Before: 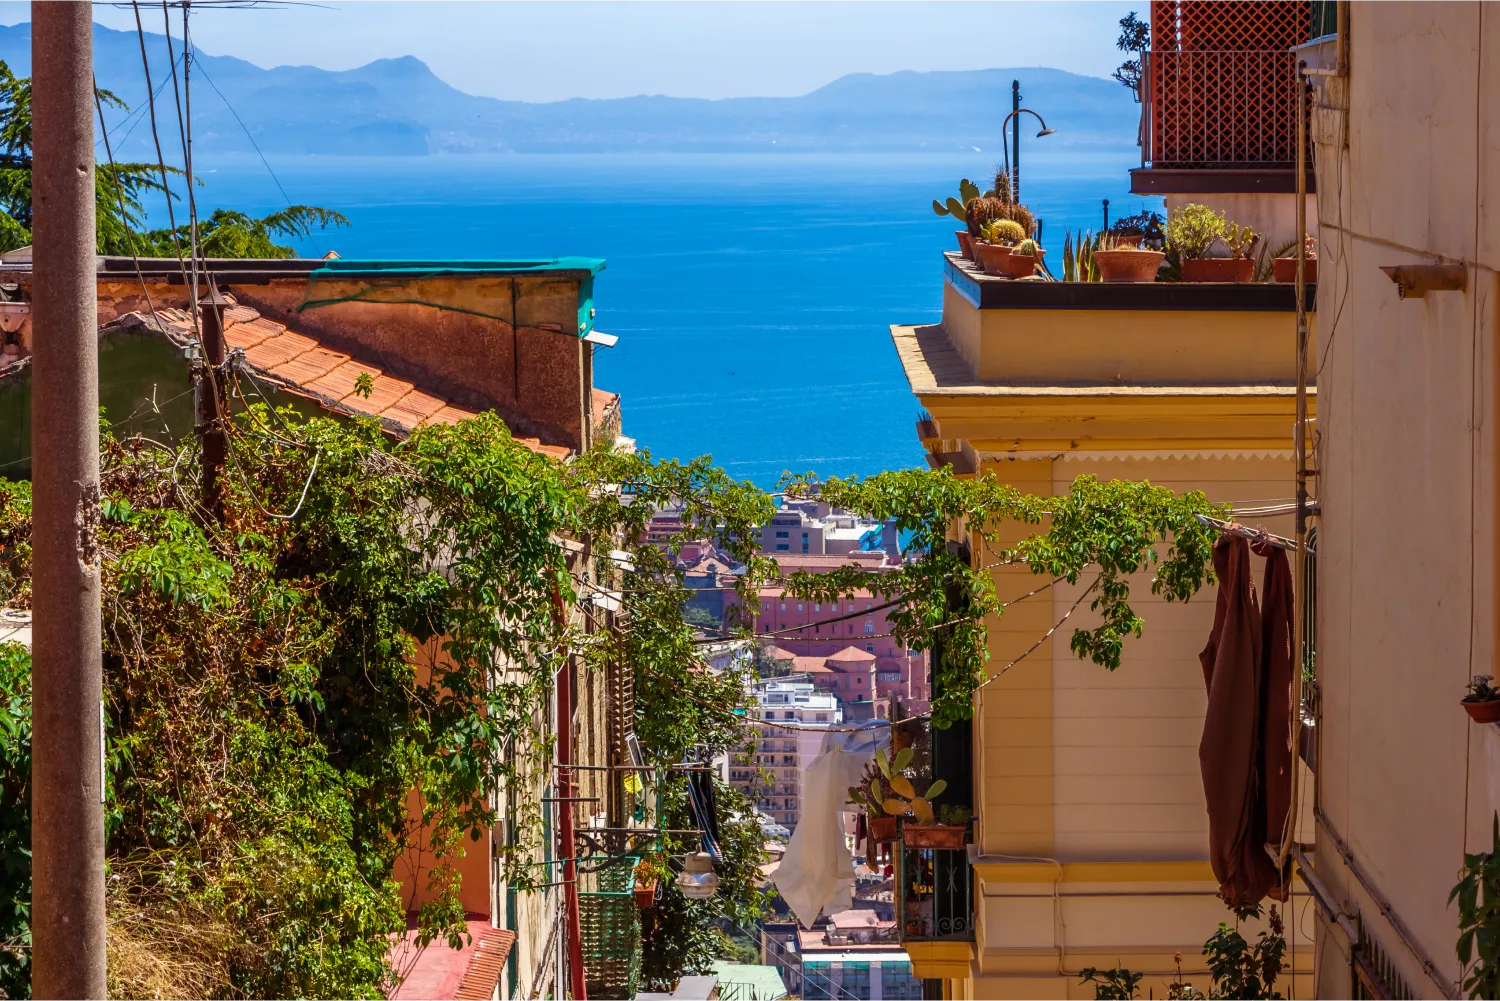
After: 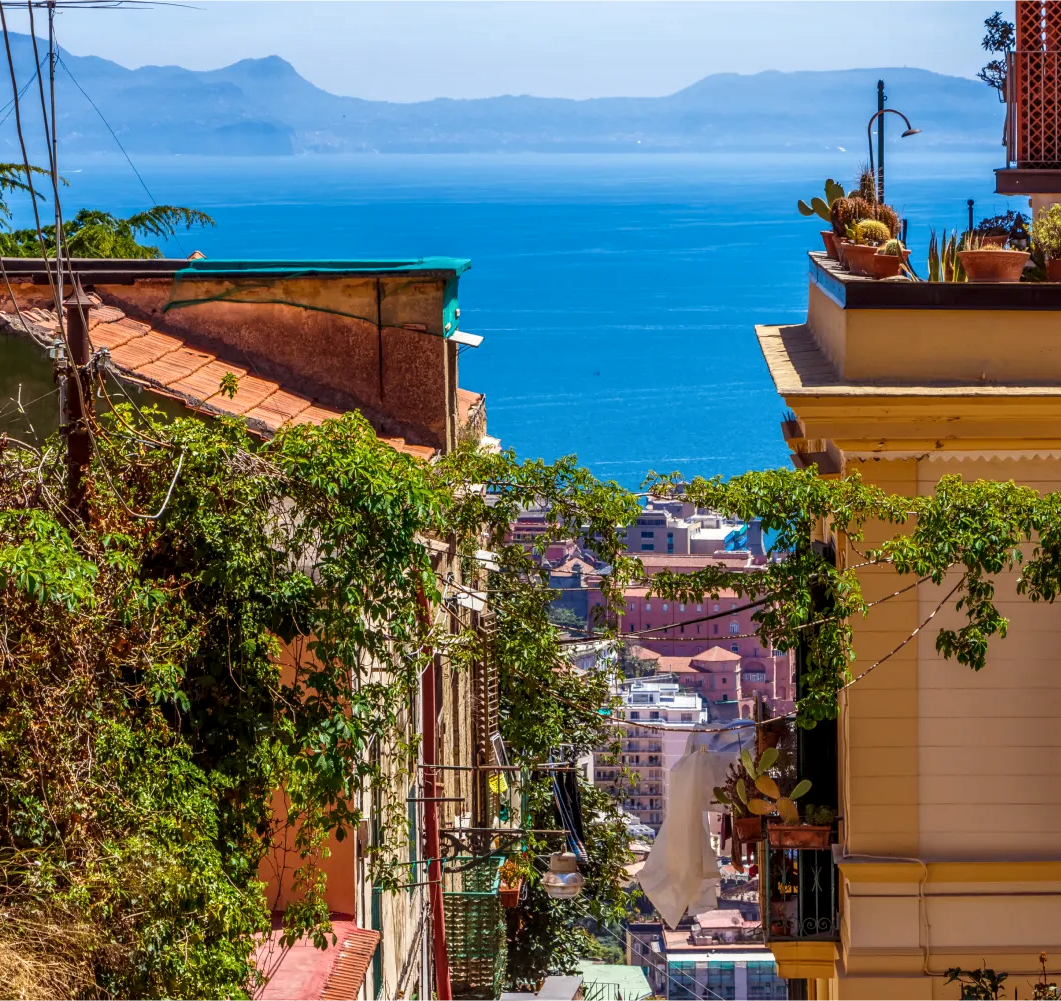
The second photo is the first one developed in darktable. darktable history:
local contrast: on, module defaults
crop and rotate: left 9.061%, right 20.142%
